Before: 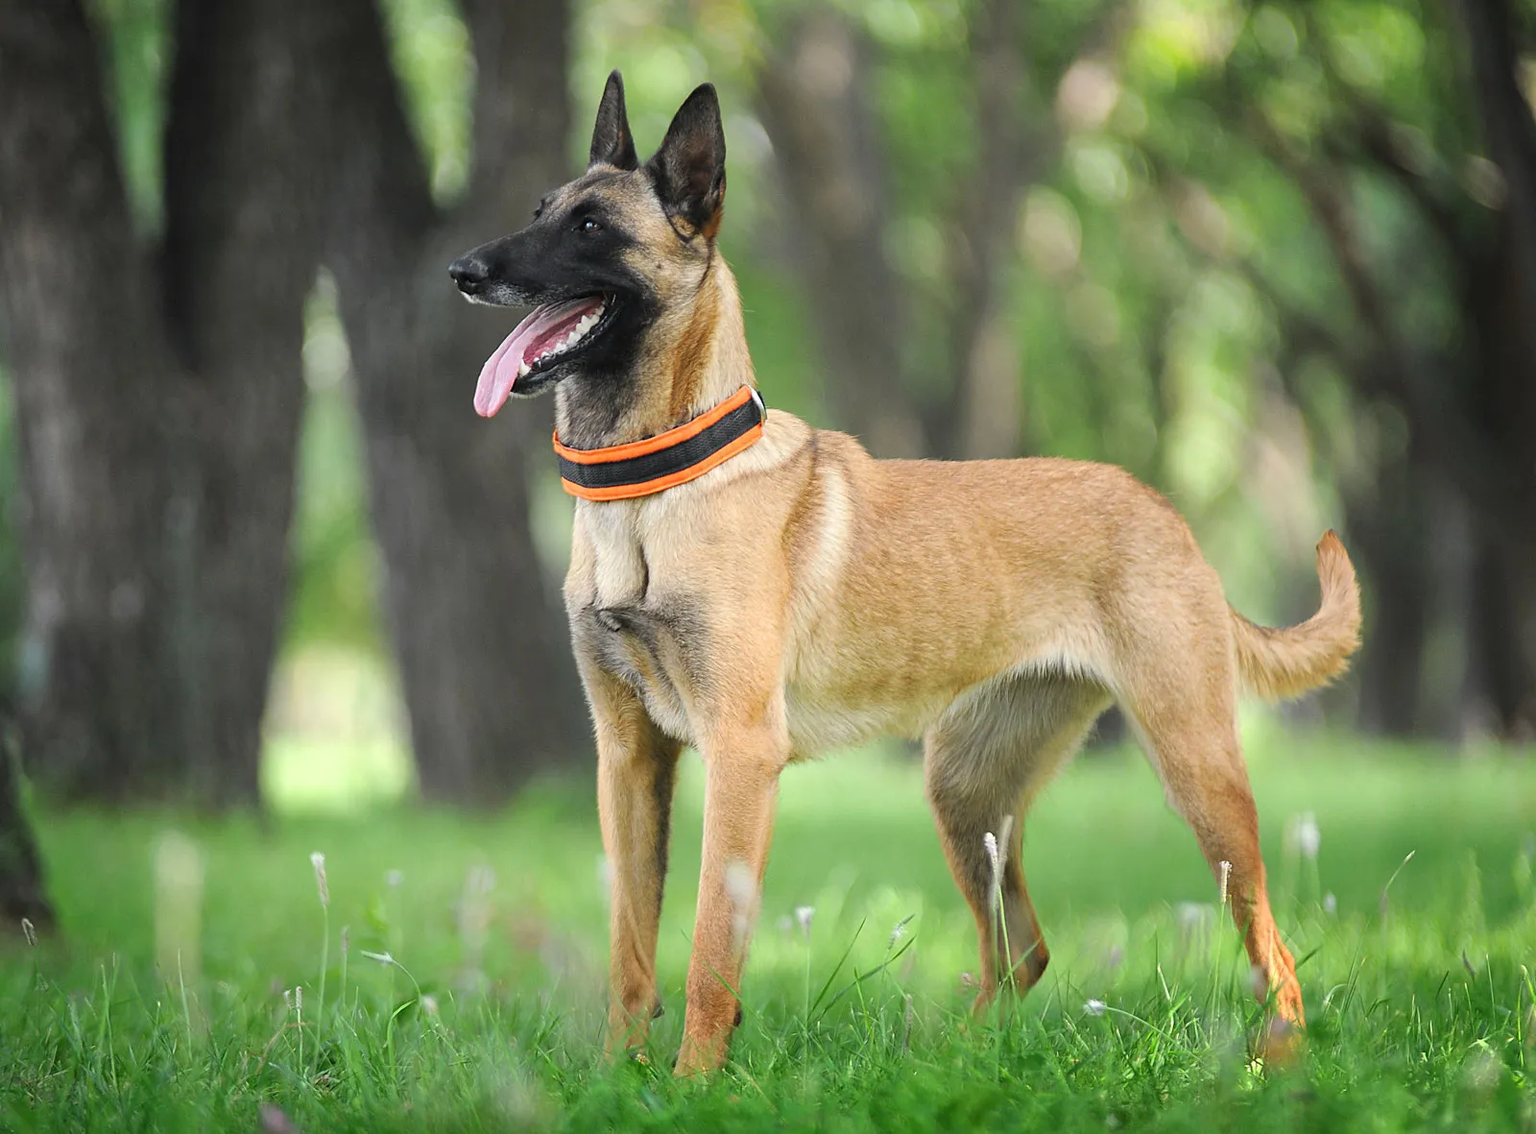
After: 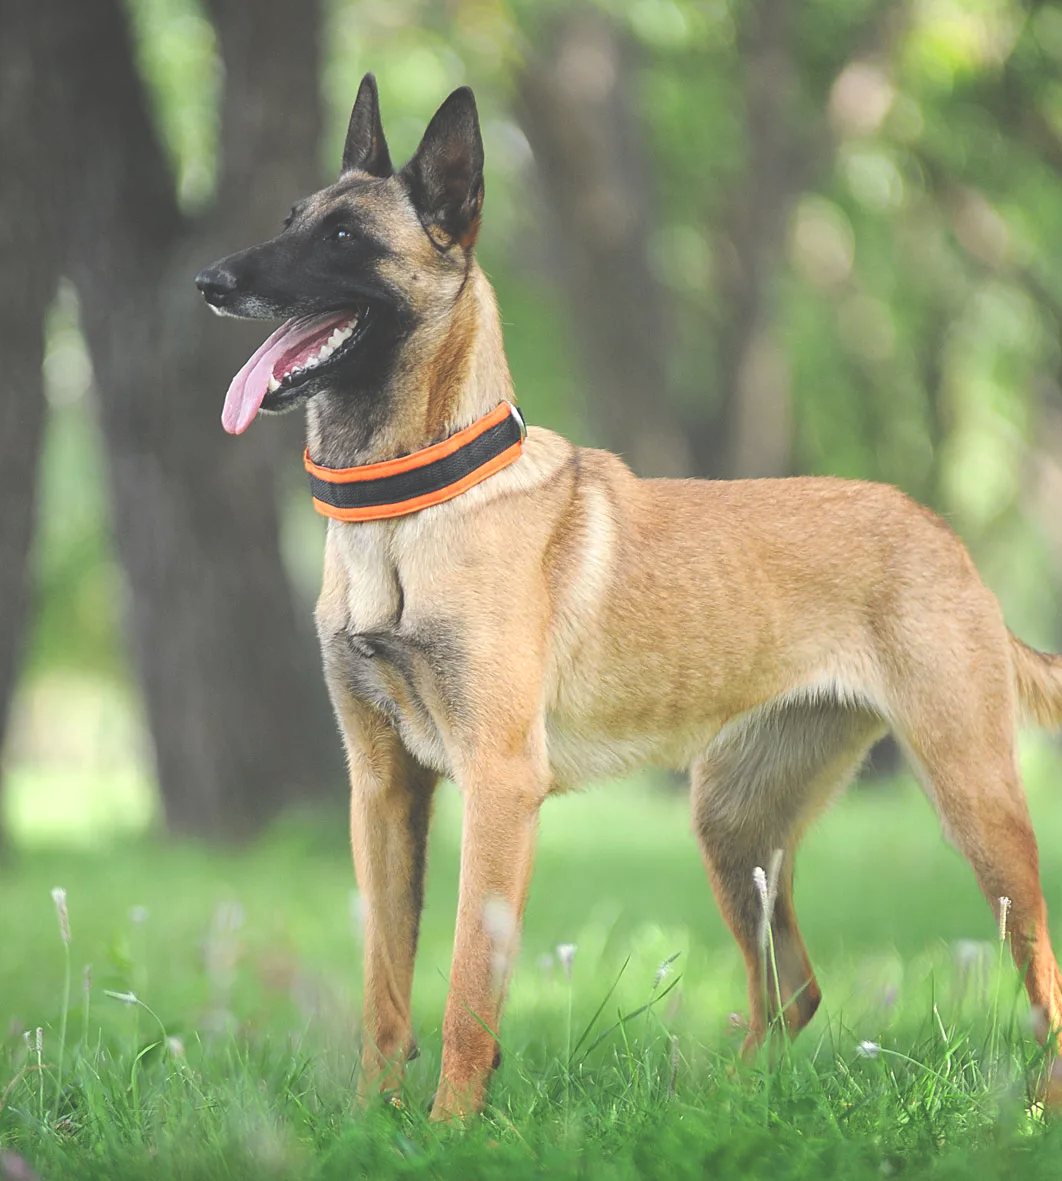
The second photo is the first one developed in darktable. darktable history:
exposure: black level correction -0.04, exposure 0.064 EV, compensate highlight preservation false
crop: left 17.02%, right 16.562%
